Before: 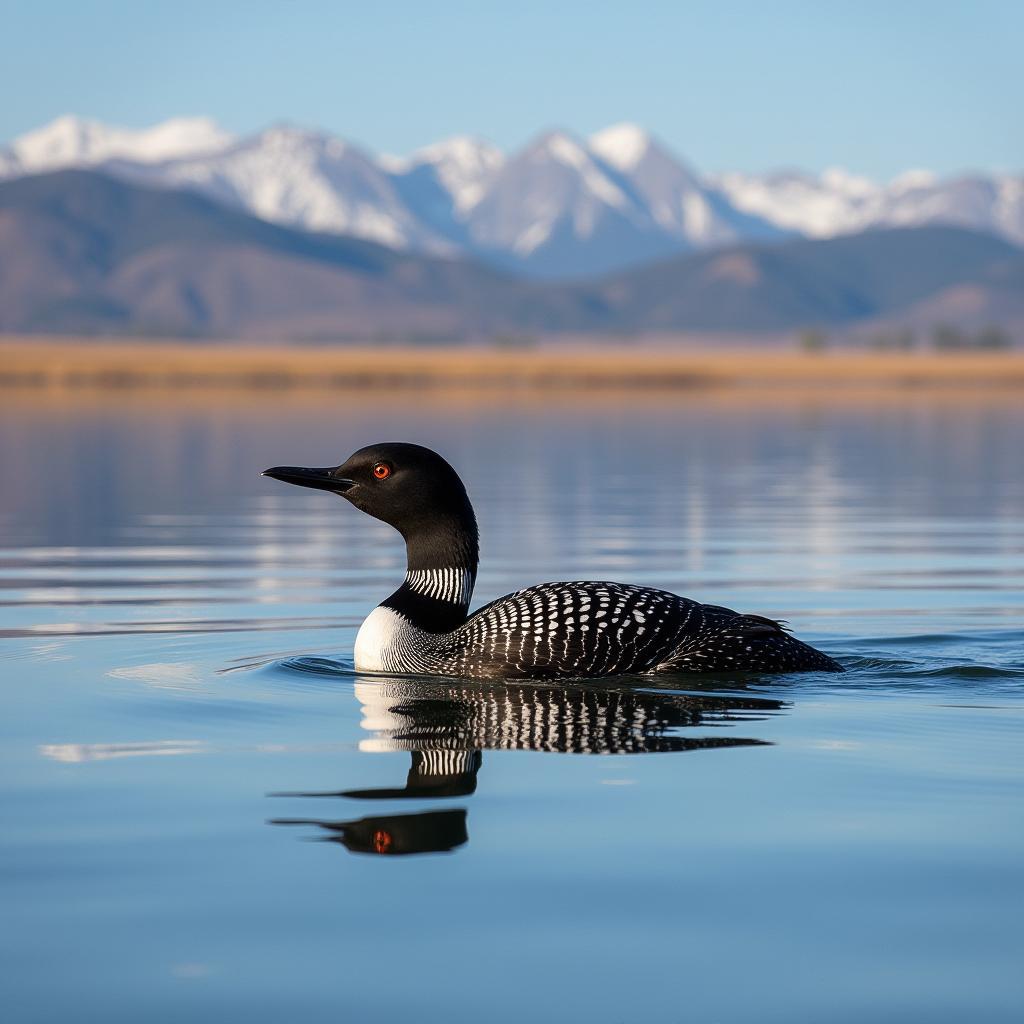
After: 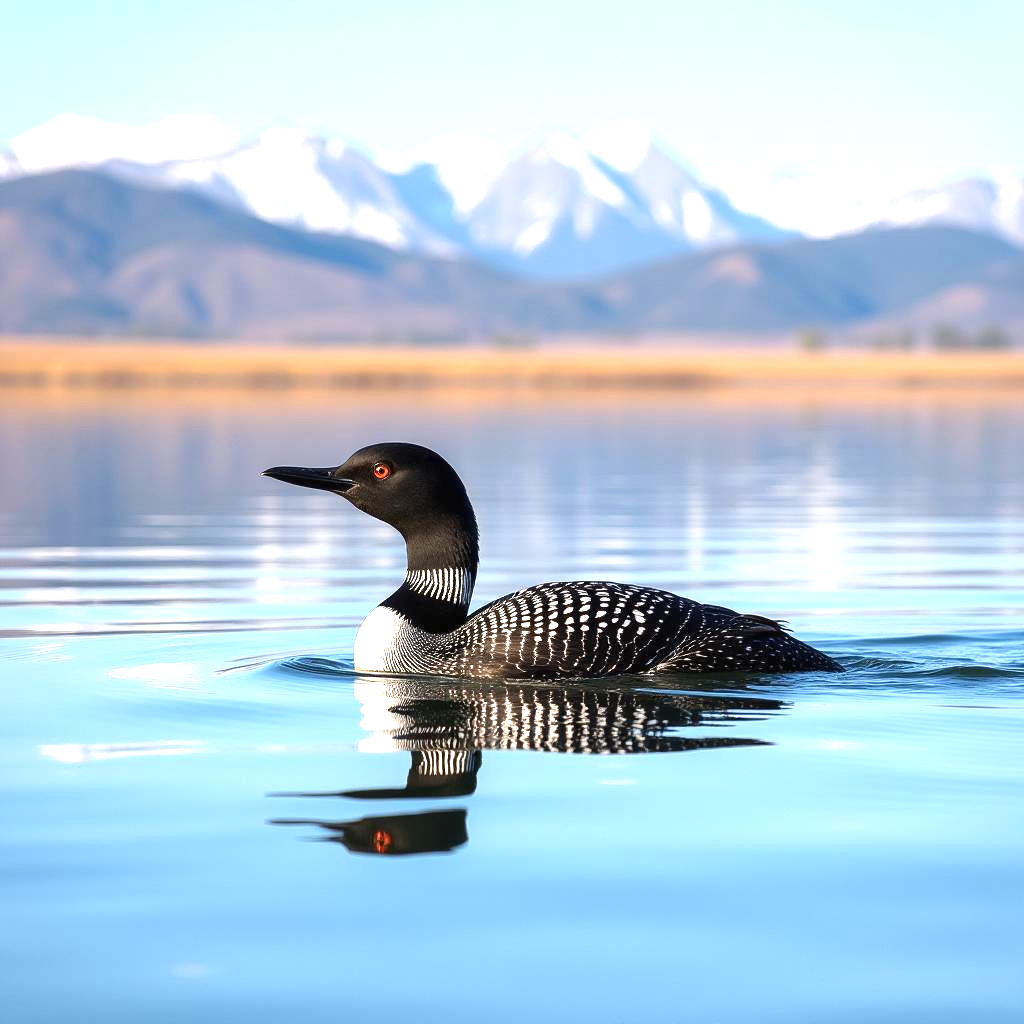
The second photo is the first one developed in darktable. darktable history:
exposure: black level correction 0, exposure 1.199 EV, compensate exposure bias true, compensate highlight preservation false
color calibration: illuminant same as pipeline (D50), x 0.346, y 0.358, temperature 4999.9 K
